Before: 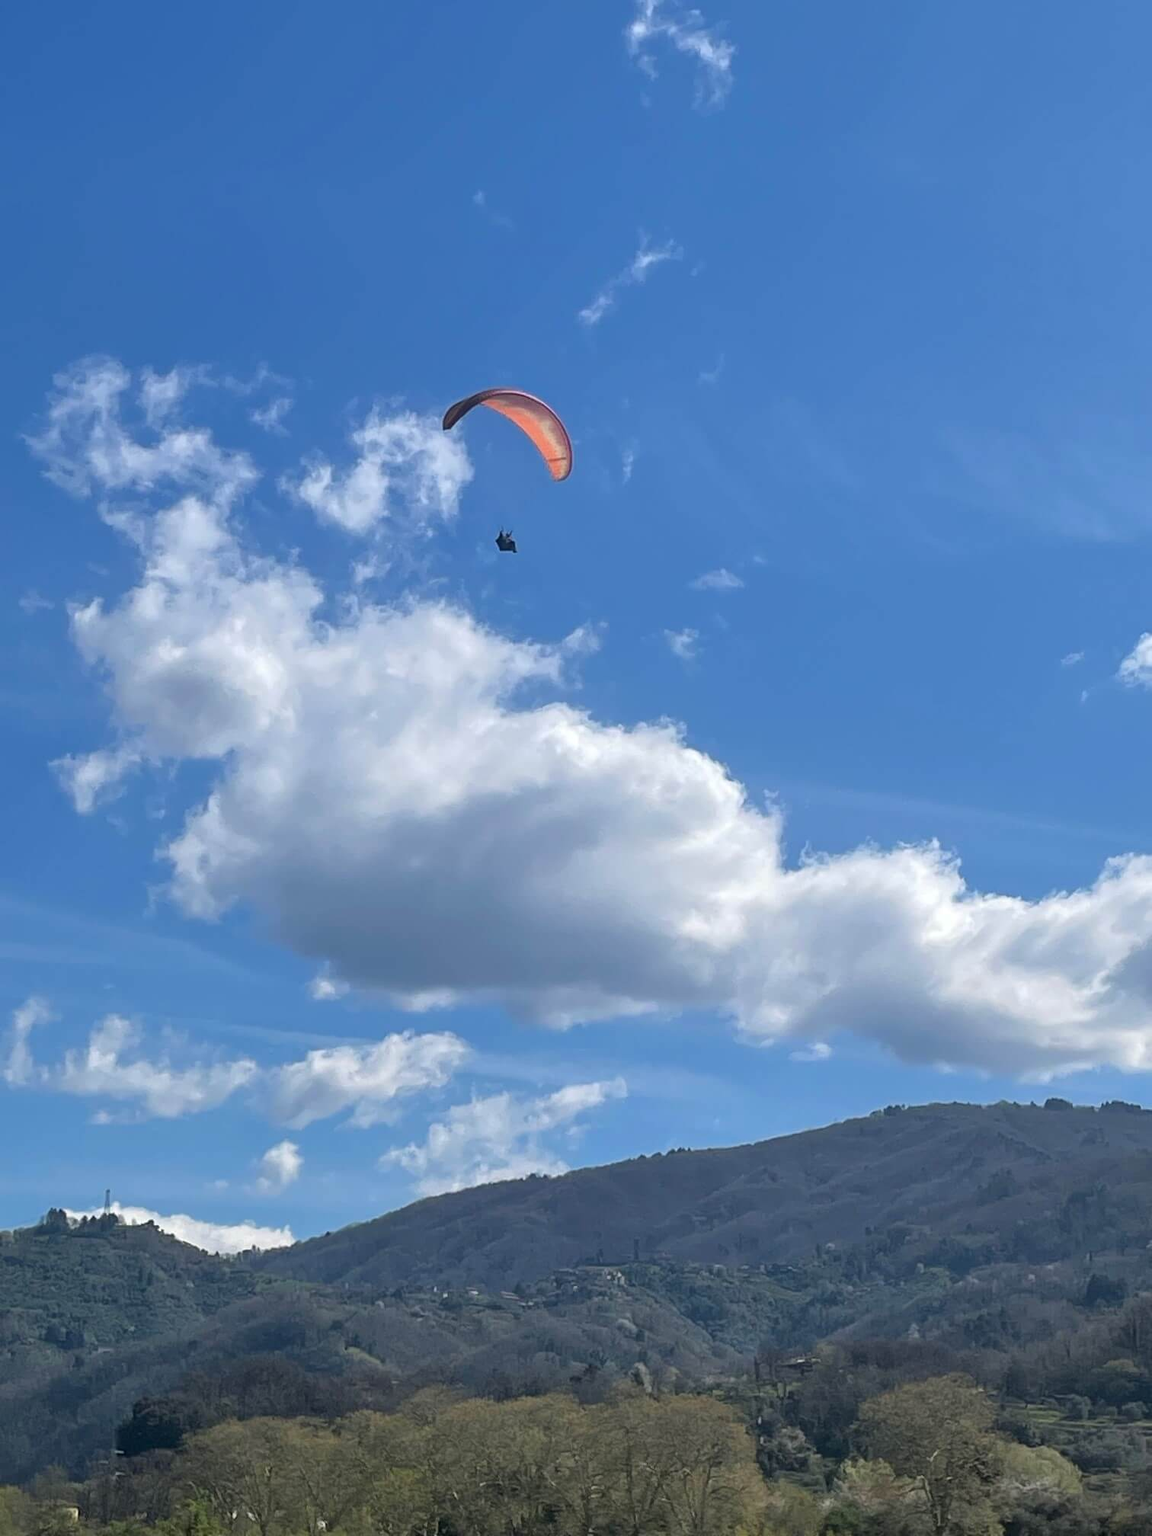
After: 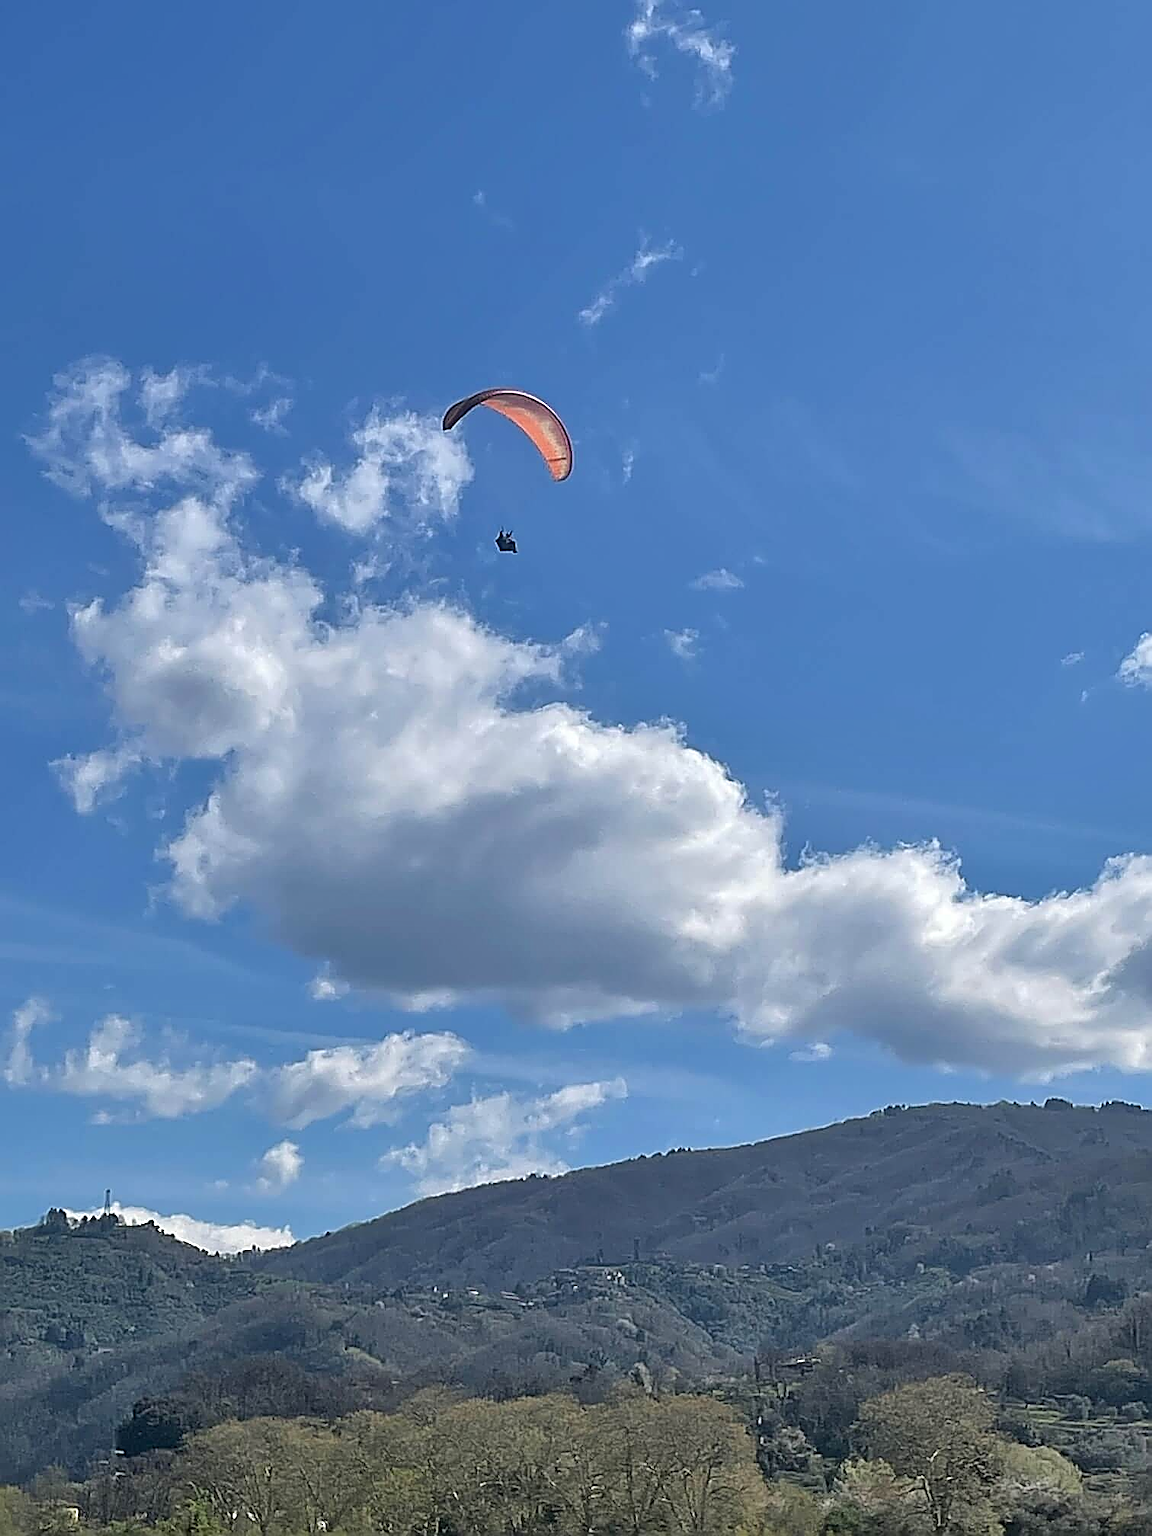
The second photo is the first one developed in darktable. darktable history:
contrast brightness saturation: saturation -0.05
sharpen: amount 1.861
shadows and highlights: soften with gaussian
